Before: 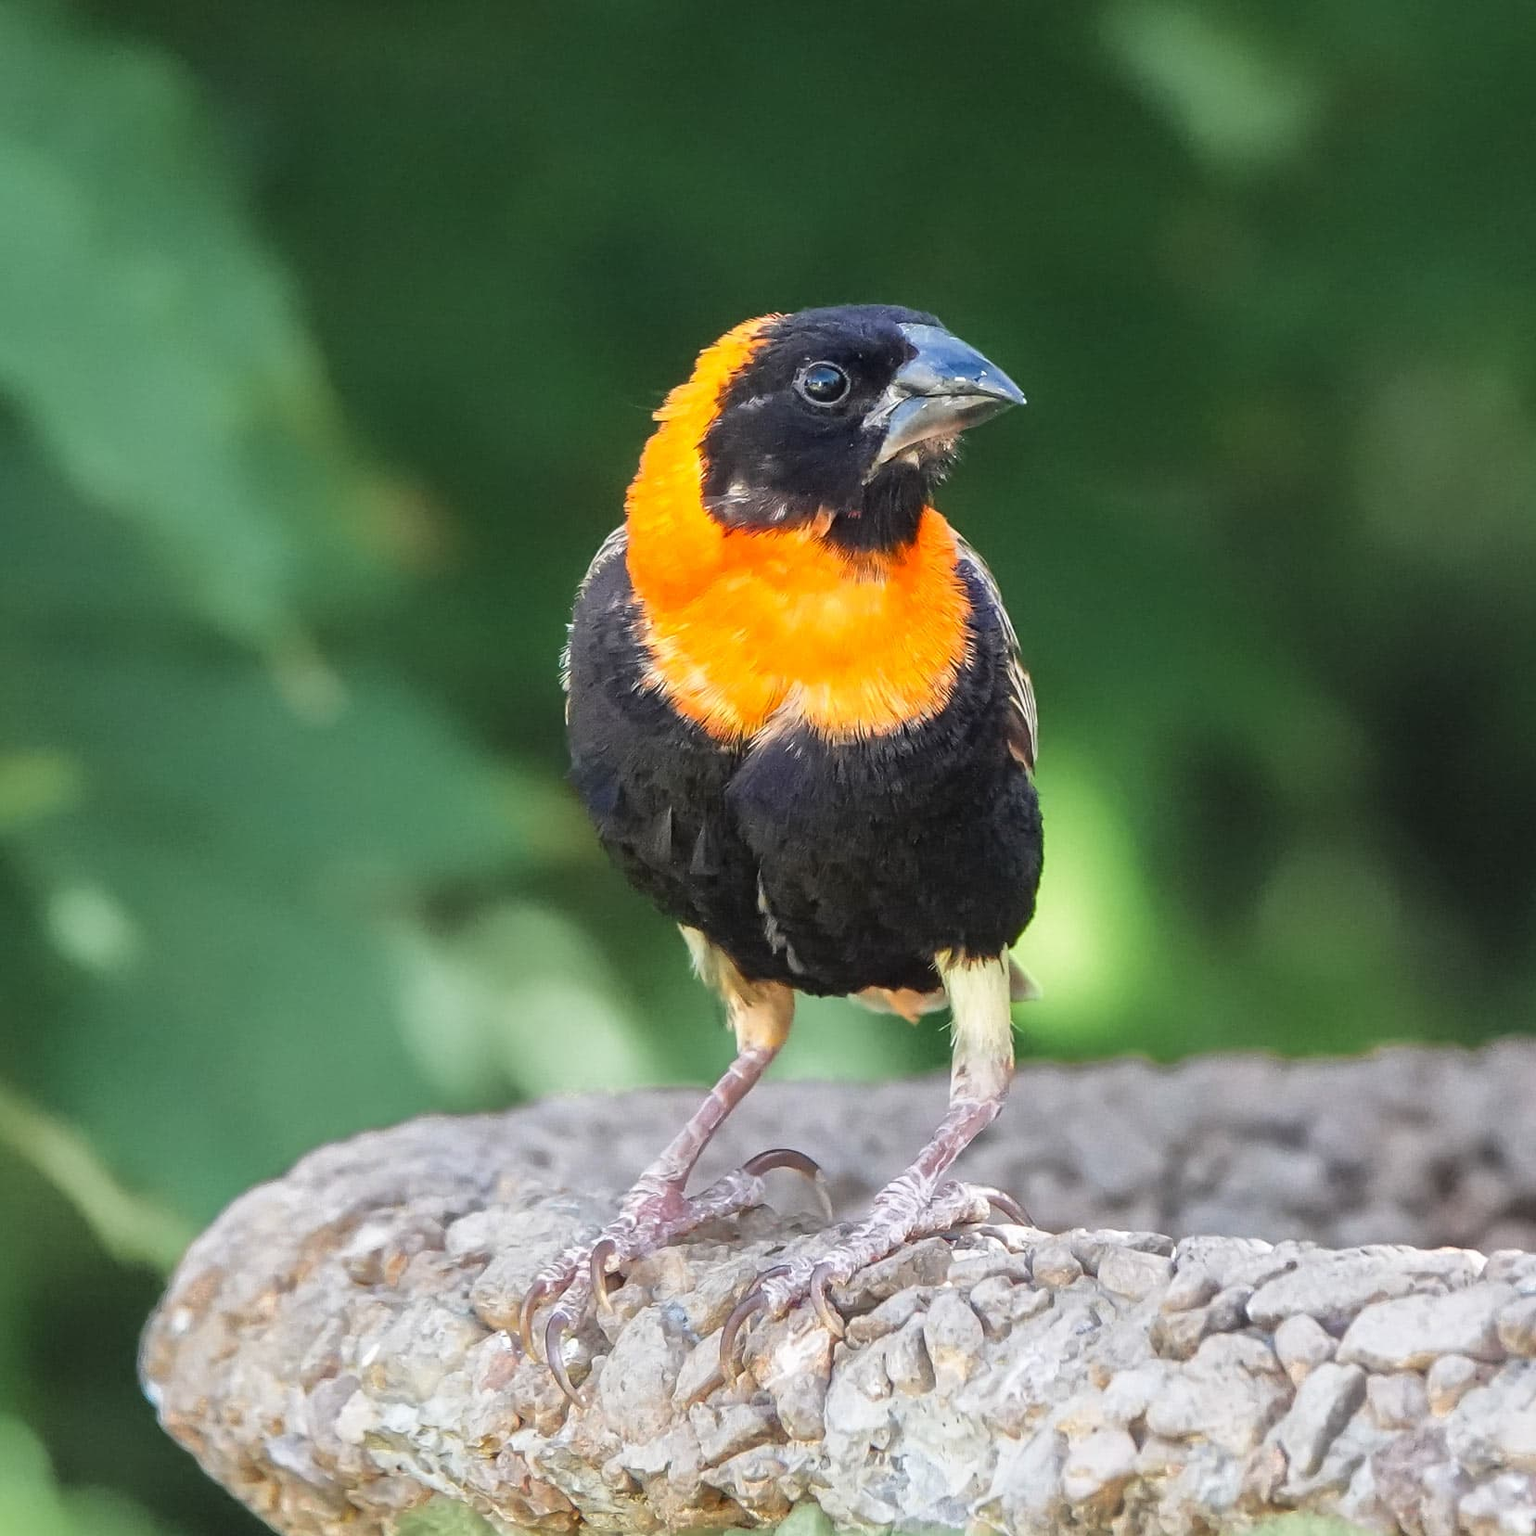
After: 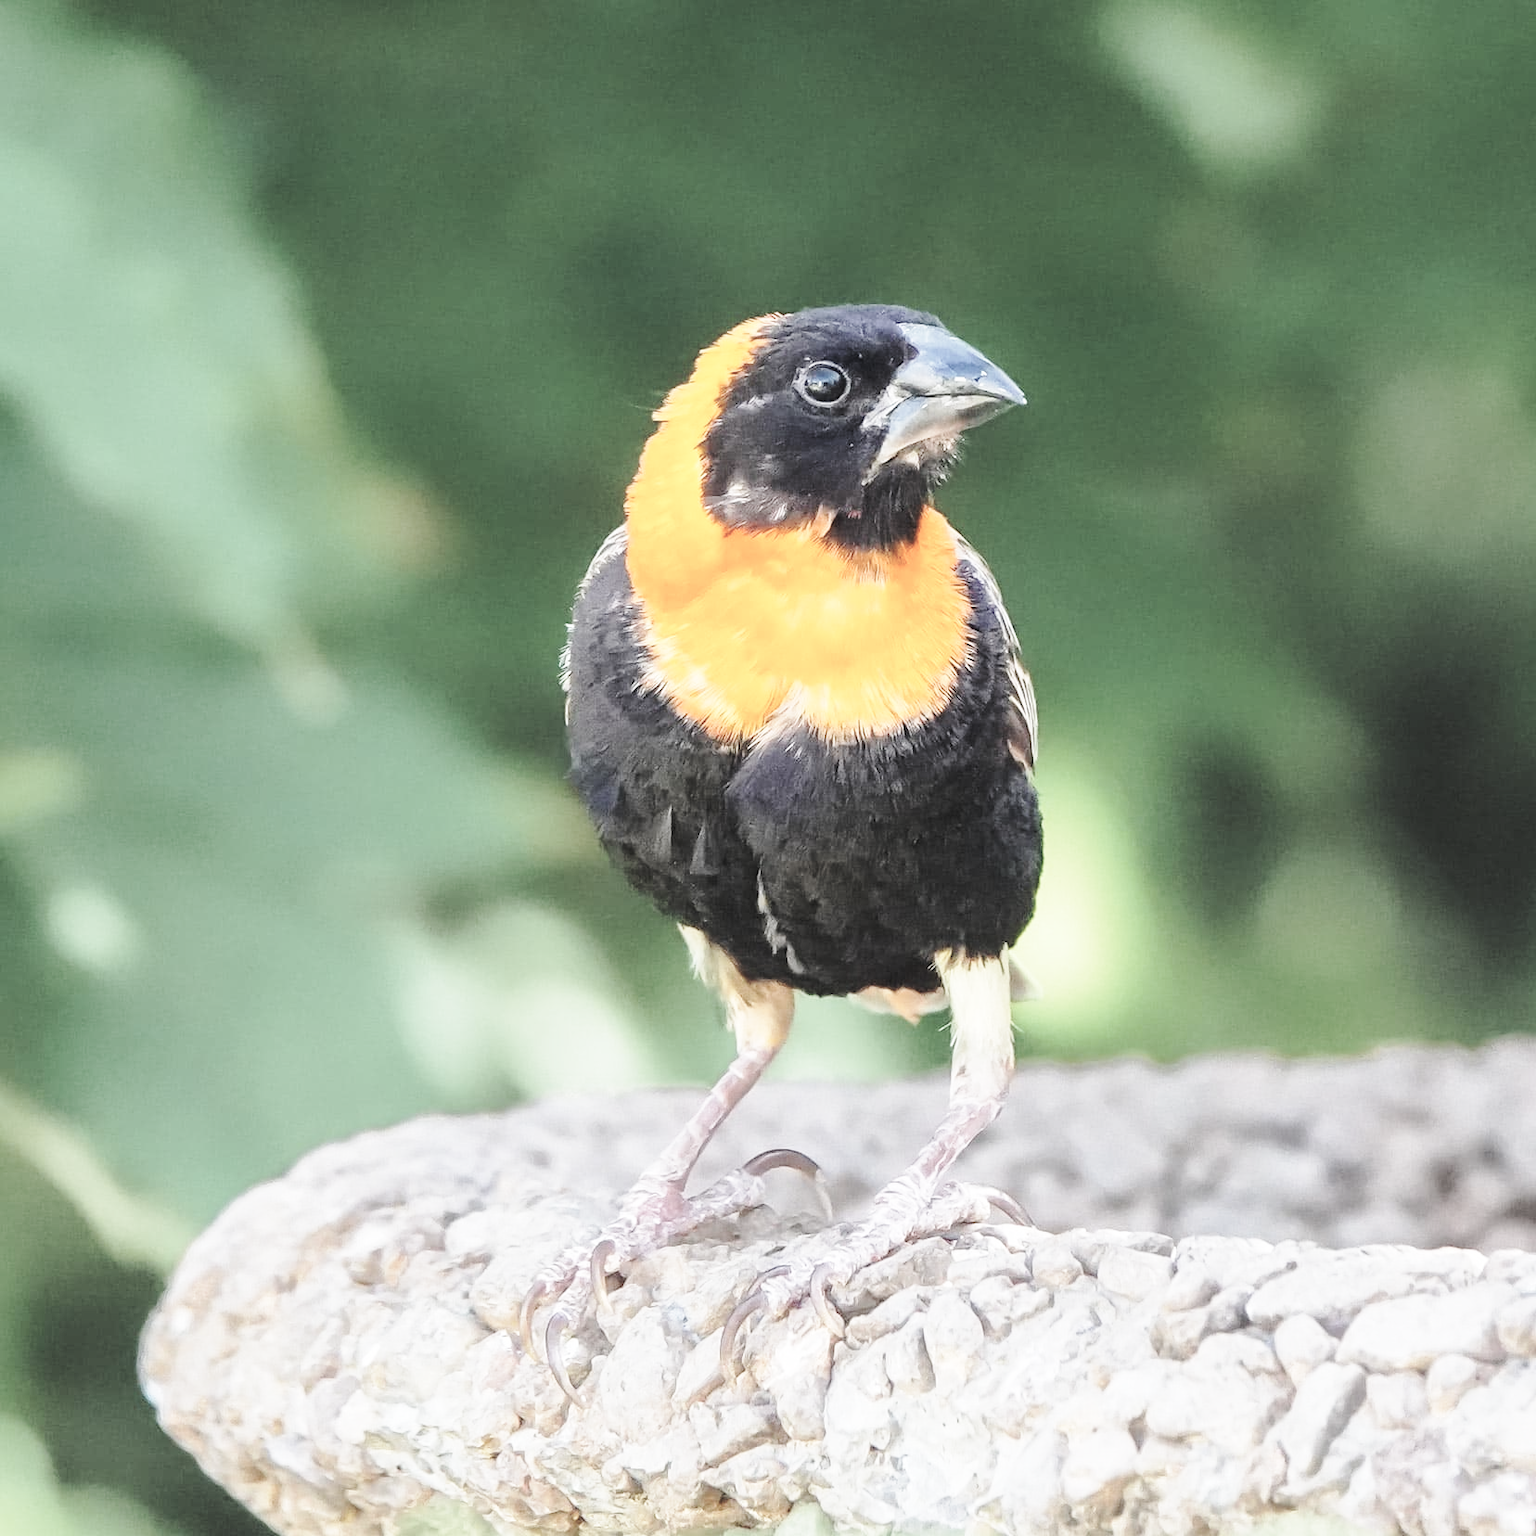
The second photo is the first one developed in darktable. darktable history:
base curve: curves: ch0 [(0, 0) (0.028, 0.03) (0.121, 0.232) (0.46, 0.748) (0.859, 0.968) (1, 1)], preserve colors none
contrast brightness saturation: brightness 0.185, saturation -0.485
